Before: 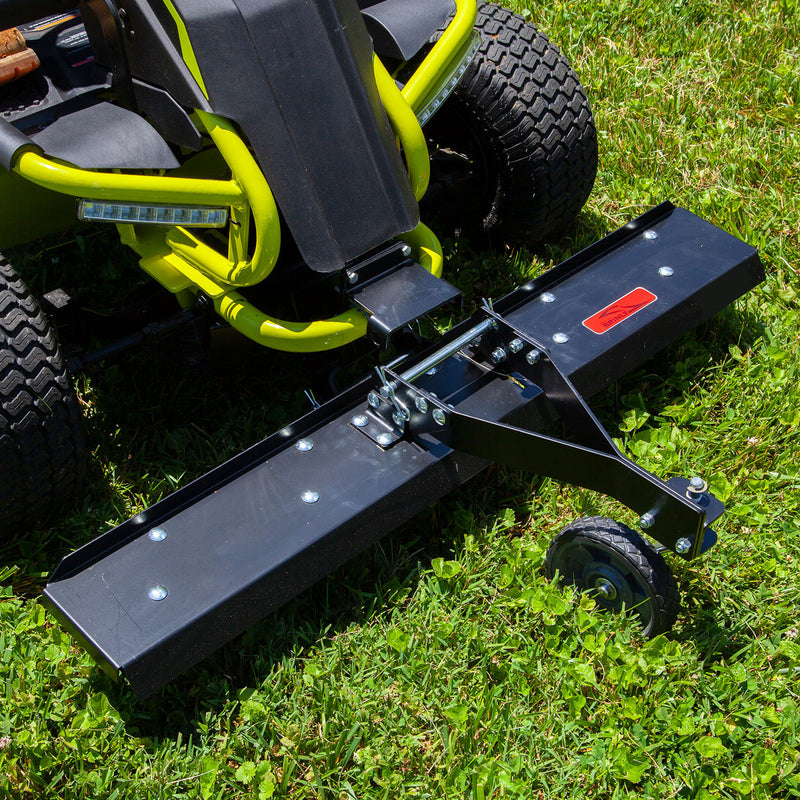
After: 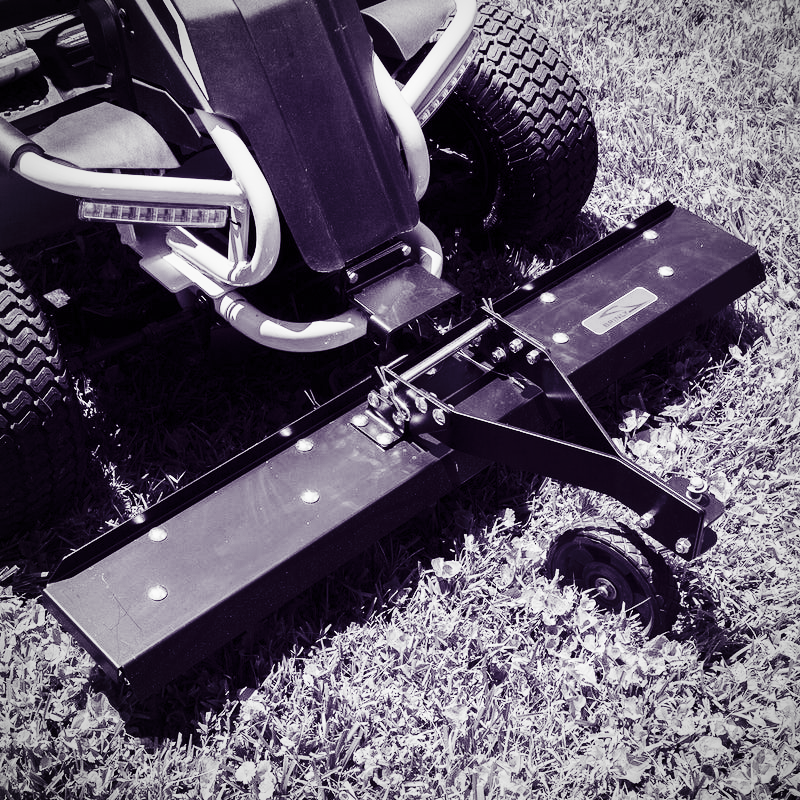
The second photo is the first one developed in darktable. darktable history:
base curve: curves: ch0 [(0, 0) (0.028, 0.03) (0.121, 0.232) (0.46, 0.748) (0.859, 0.968) (1, 1)], preserve colors none
contrast brightness saturation: contrast 0.295
vignetting: fall-off radius 61.06%
color calibration: output gray [0.714, 0.278, 0, 0], gray › normalize channels true, x 0.38, y 0.39, temperature 4085.88 K, gamut compression 0.01
color balance rgb: shadows lift › luminance -22.023%, shadows lift › chroma 9.247%, shadows lift › hue 285.95°, linear chroma grading › shadows -2.394%, linear chroma grading › highlights -14.215%, linear chroma grading › global chroma -9.73%, linear chroma grading › mid-tones -9.666%, perceptual saturation grading › global saturation 20%, perceptual saturation grading › highlights -24.747%, perceptual saturation grading › shadows 49.526%, contrast -20.308%
